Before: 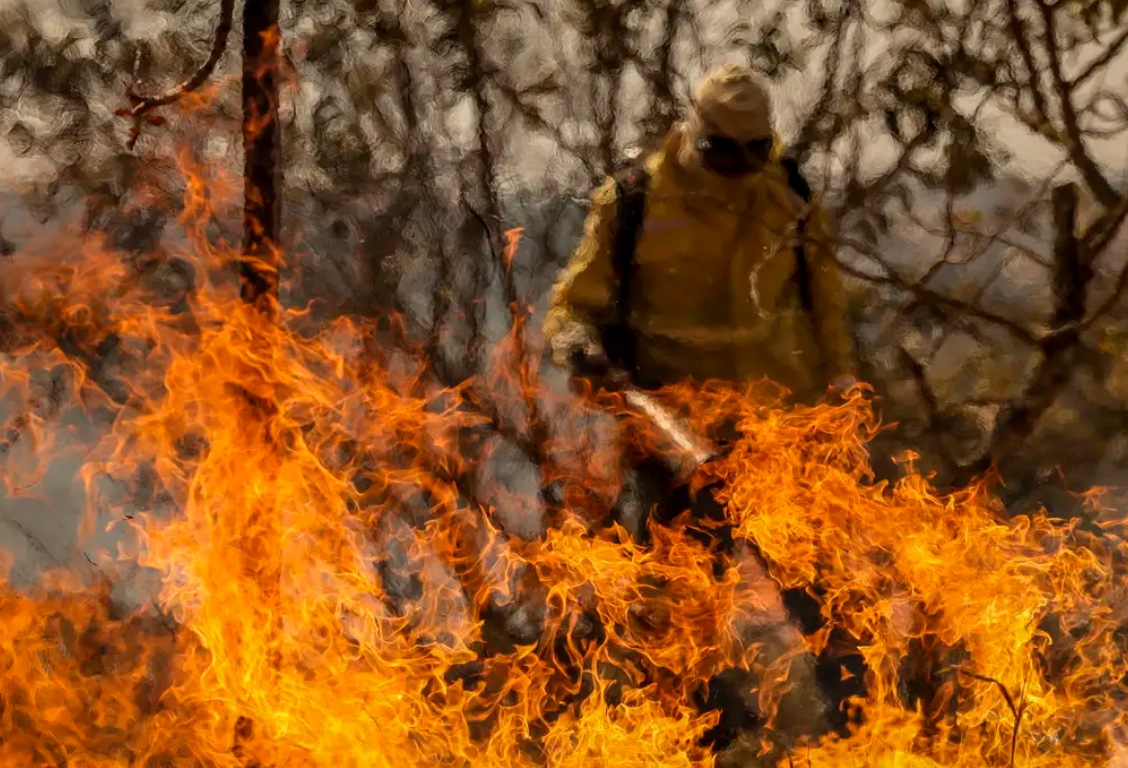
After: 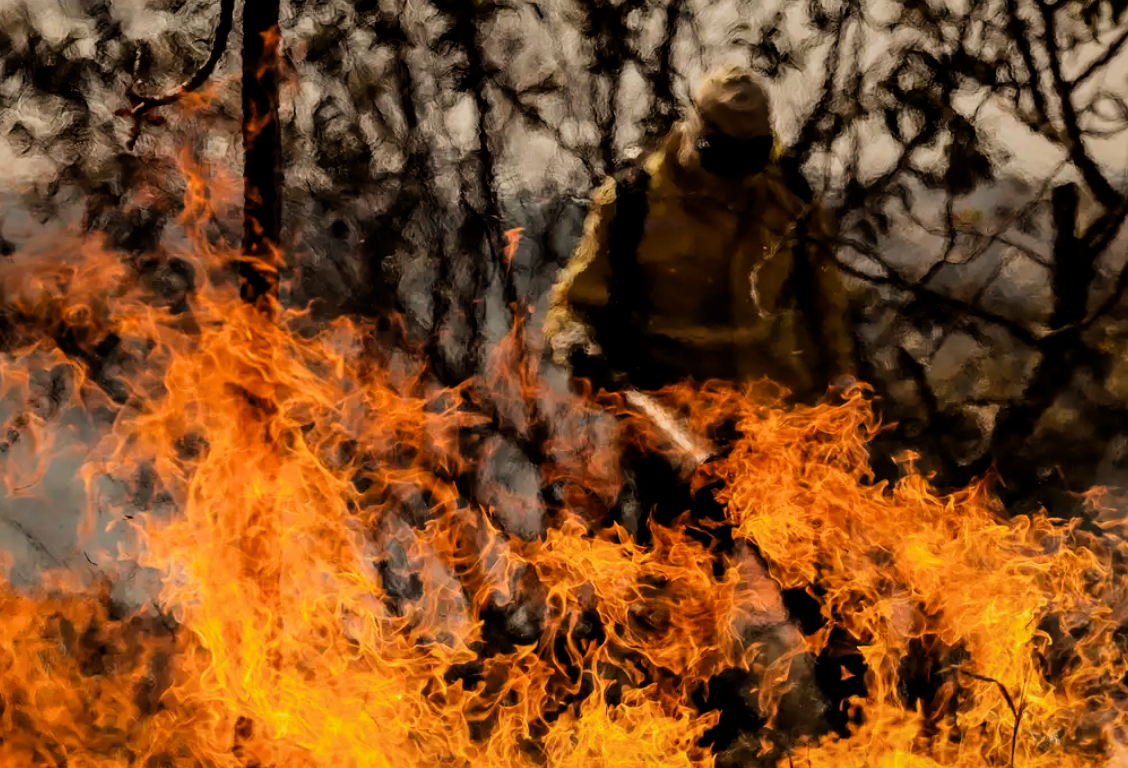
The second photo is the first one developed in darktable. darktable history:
filmic rgb: black relative exposure -5.05 EV, white relative exposure 3.98 EV, hardness 2.9, contrast 1.392, highlights saturation mix -30.54%
